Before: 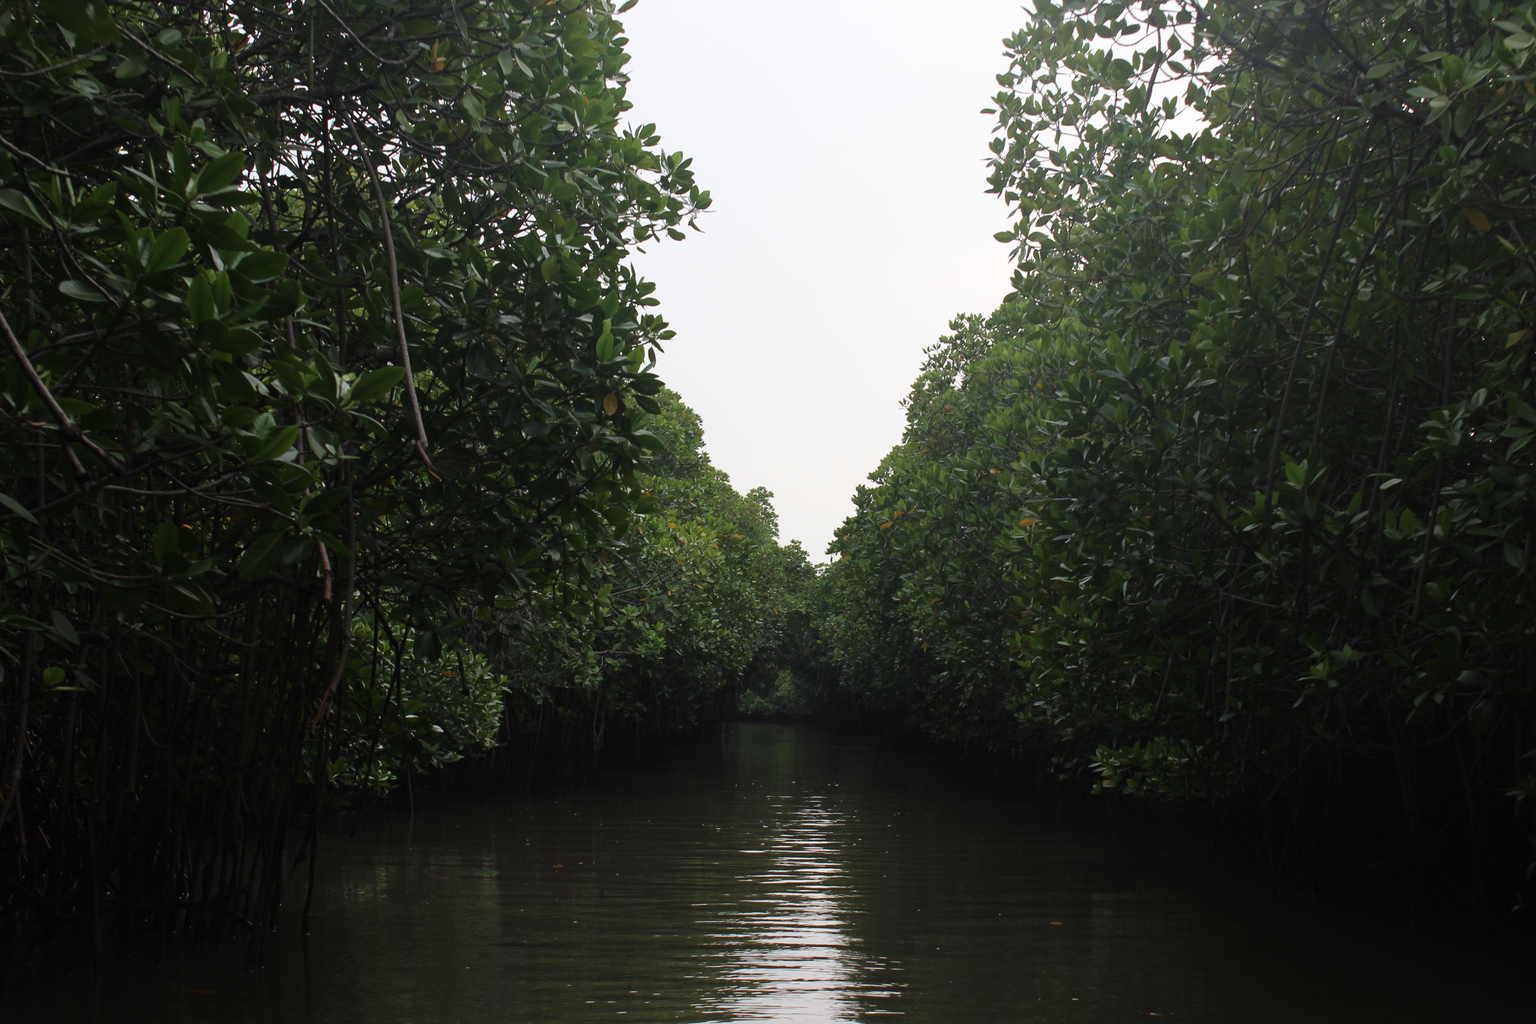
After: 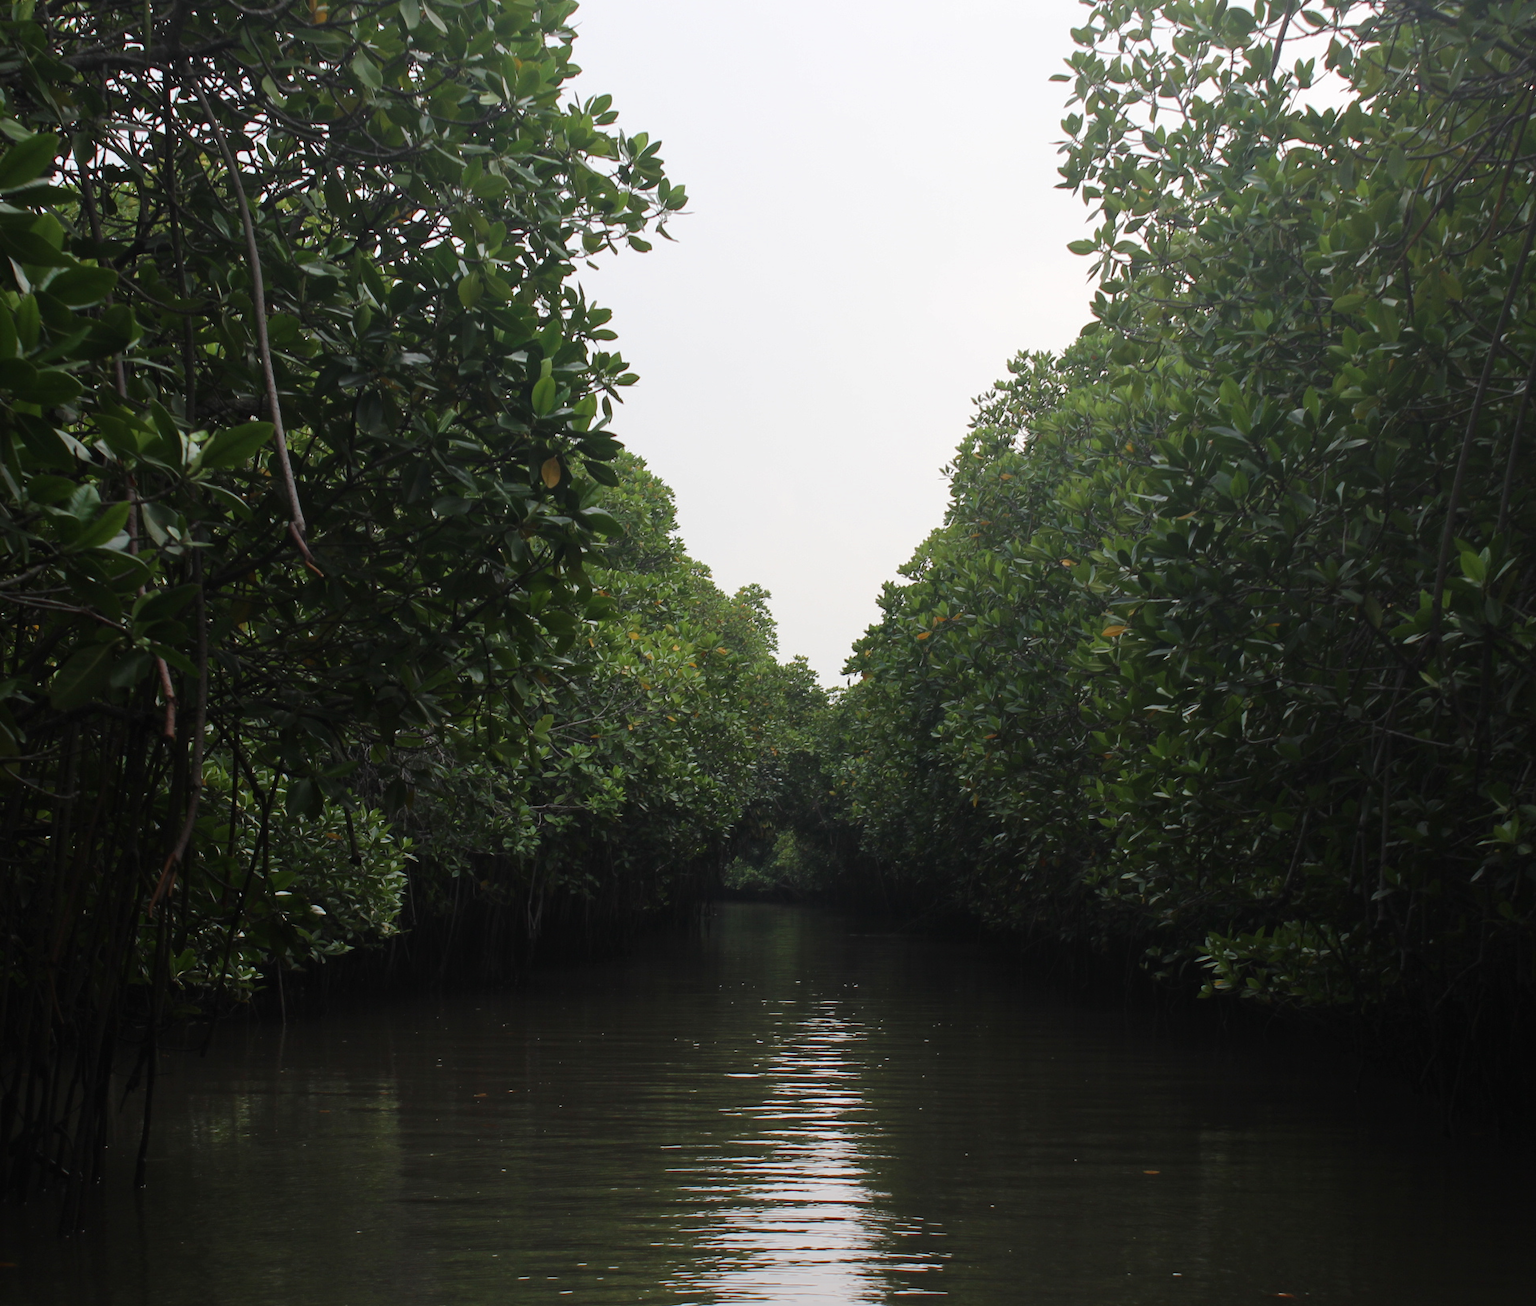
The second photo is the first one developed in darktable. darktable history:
crop and rotate: left 13.15%, top 5.251%, right 12.609%
base curve: curves: ch0 [(0, 0) (0.235, 0.266) (0.503, 0.496) (0.786, 0.72) (1, 1)]
